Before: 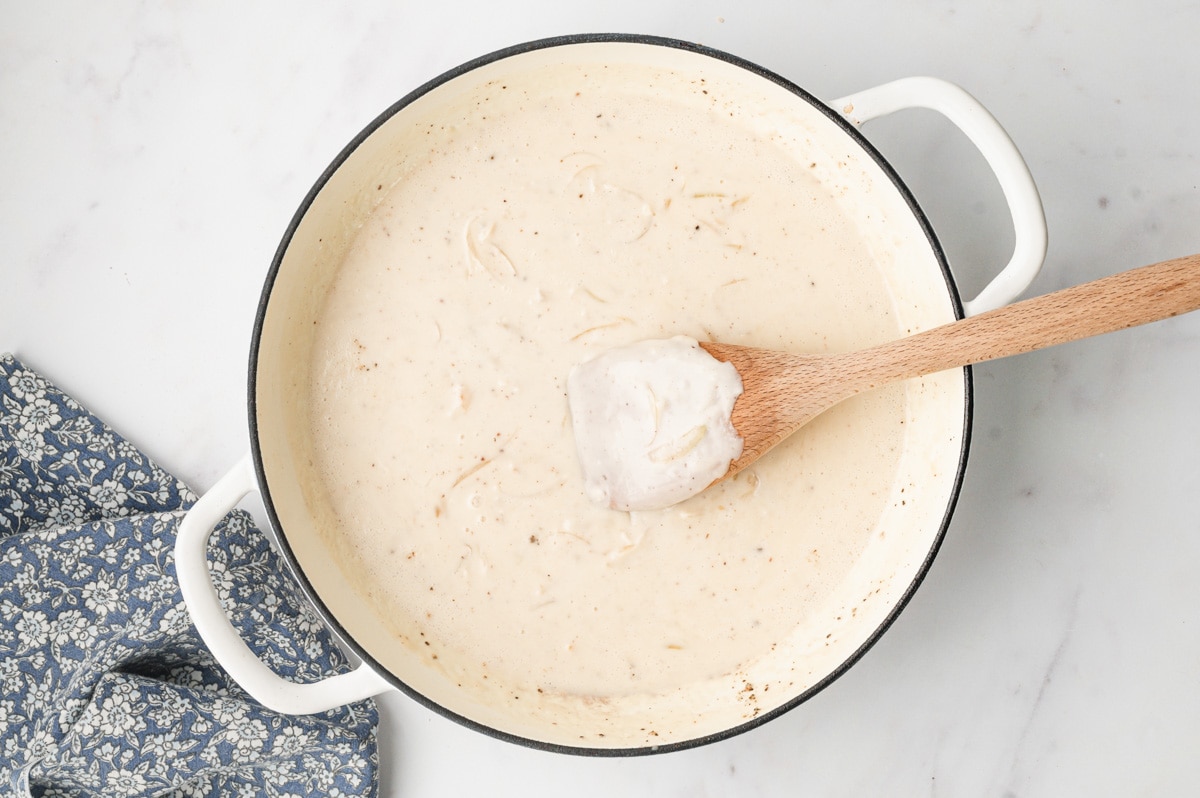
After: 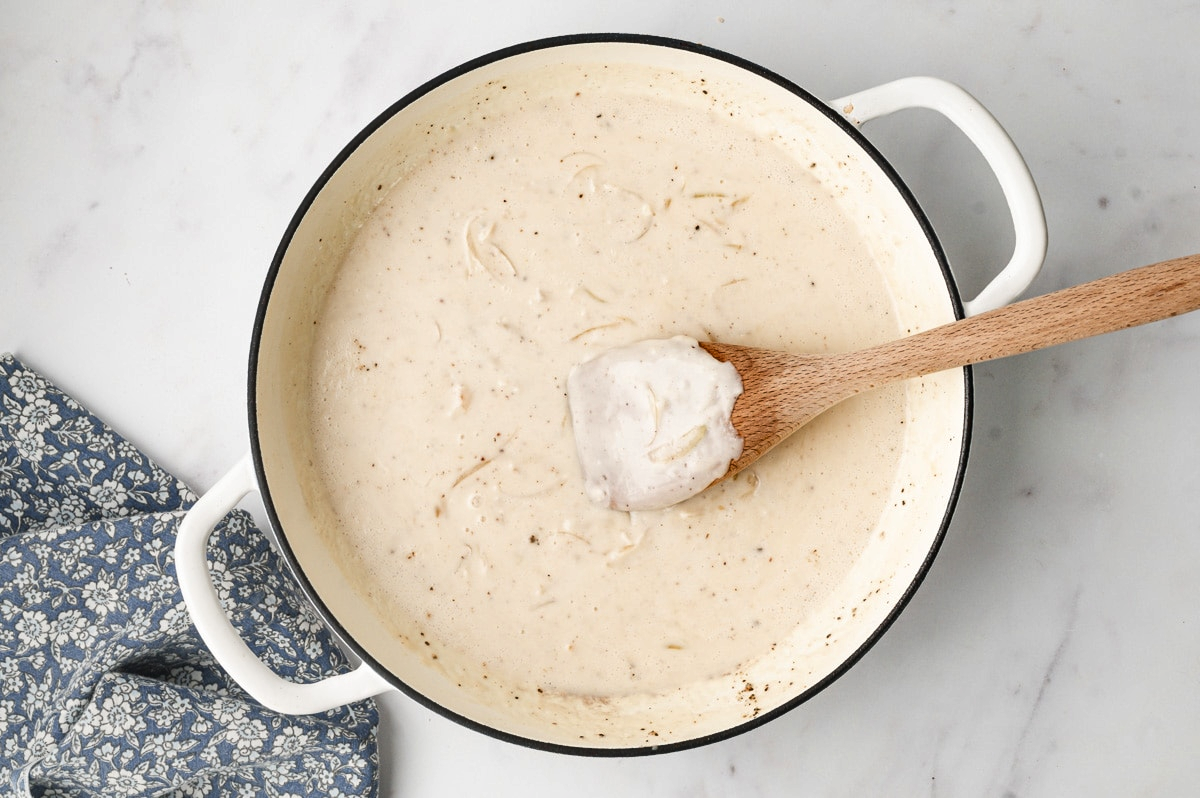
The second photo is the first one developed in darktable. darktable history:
shadows and highlights: white point adjustment 1.03, soften with gaussian
